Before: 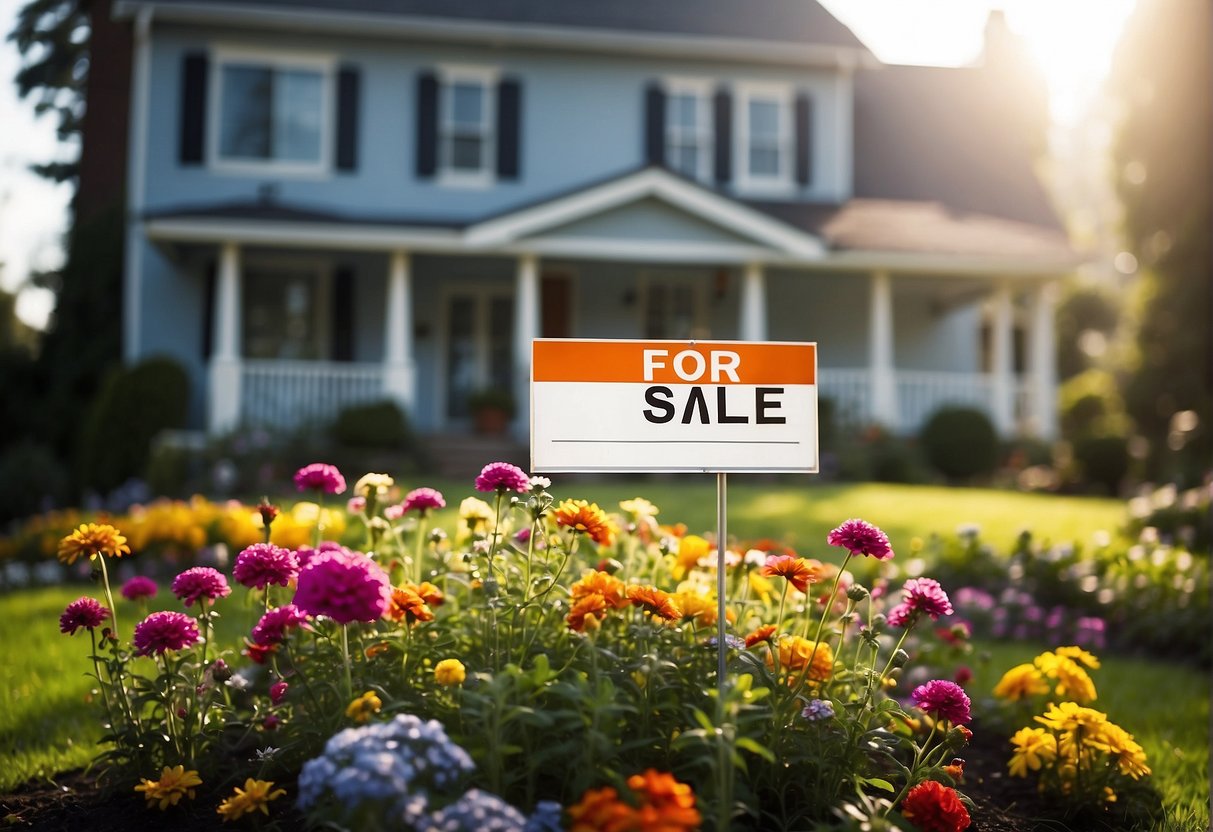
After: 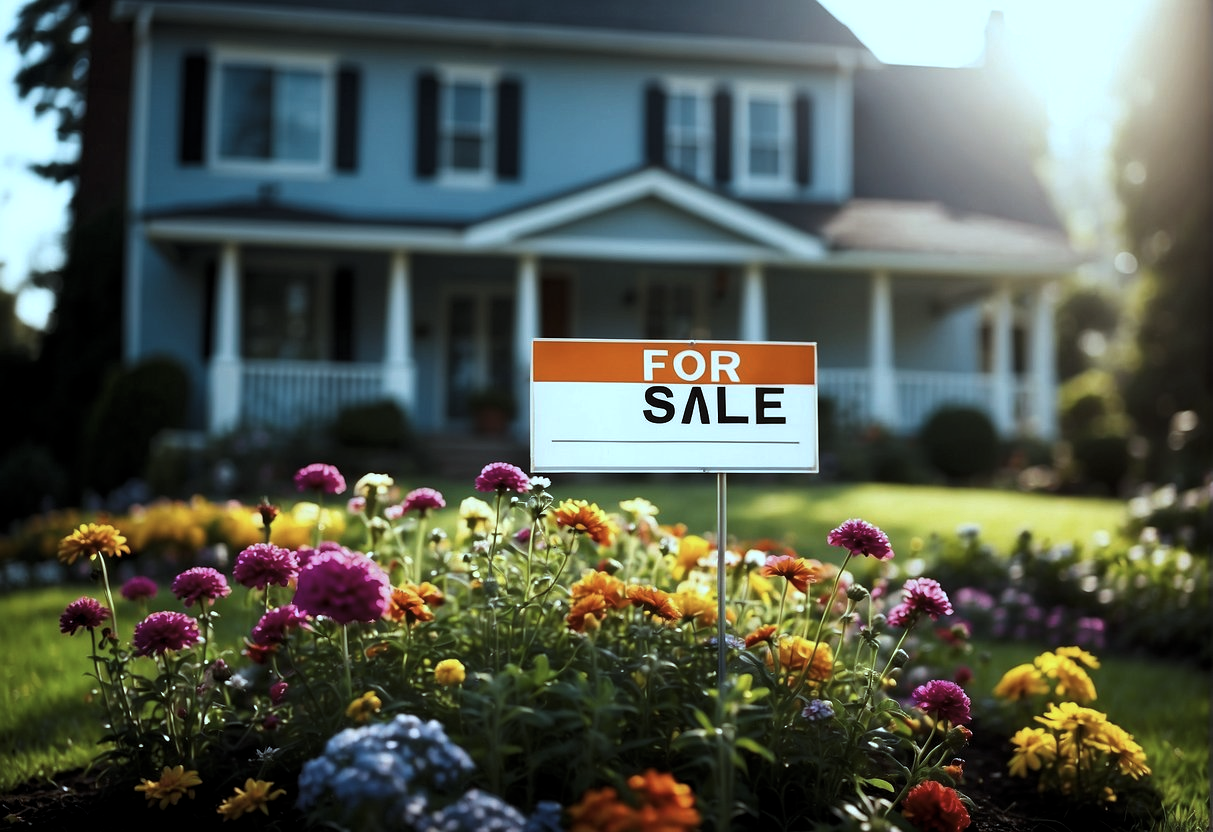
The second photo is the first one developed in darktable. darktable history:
levels: levels [0.029, 0.545, 0.971]
color correction: highlights a* -11.6, highlights b* -15.65
